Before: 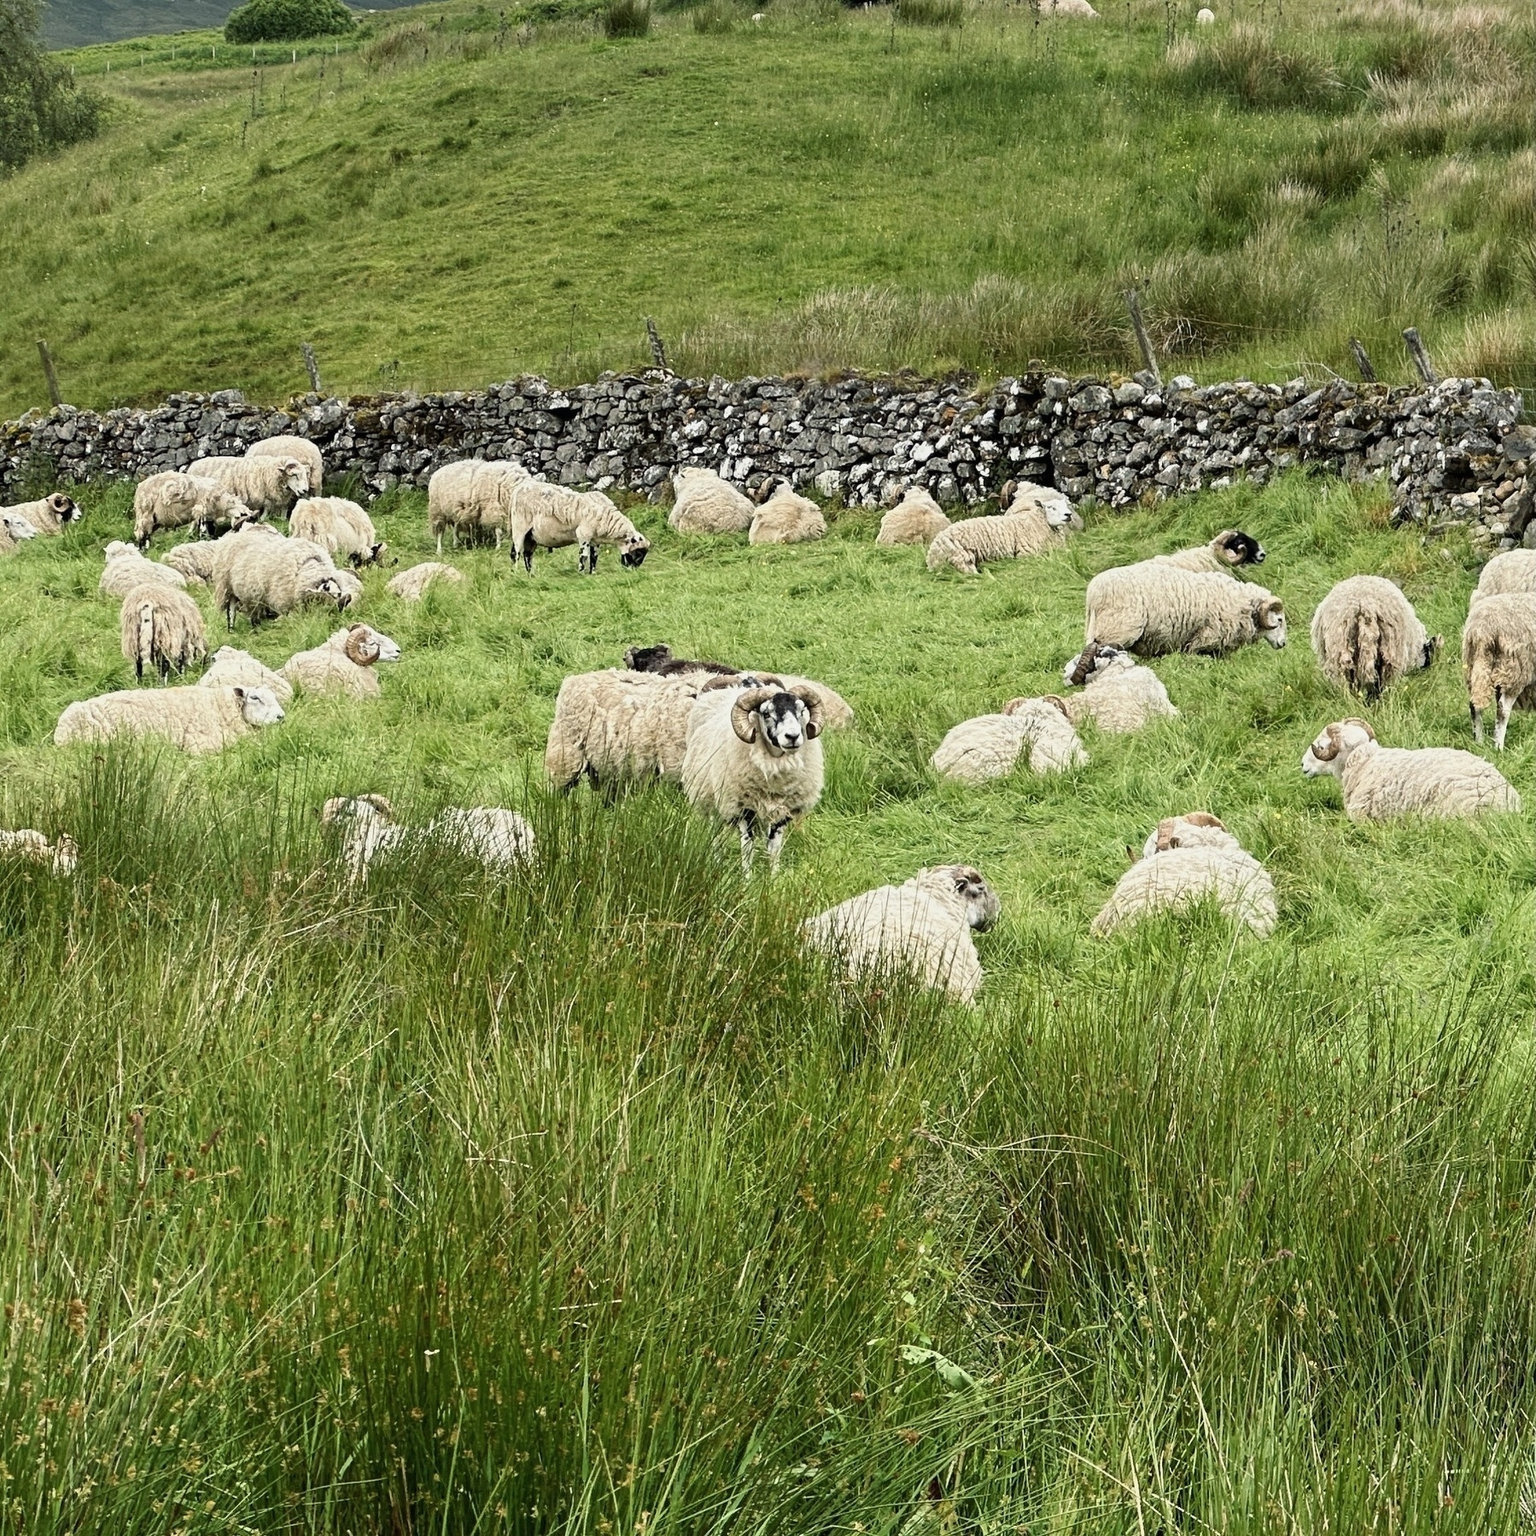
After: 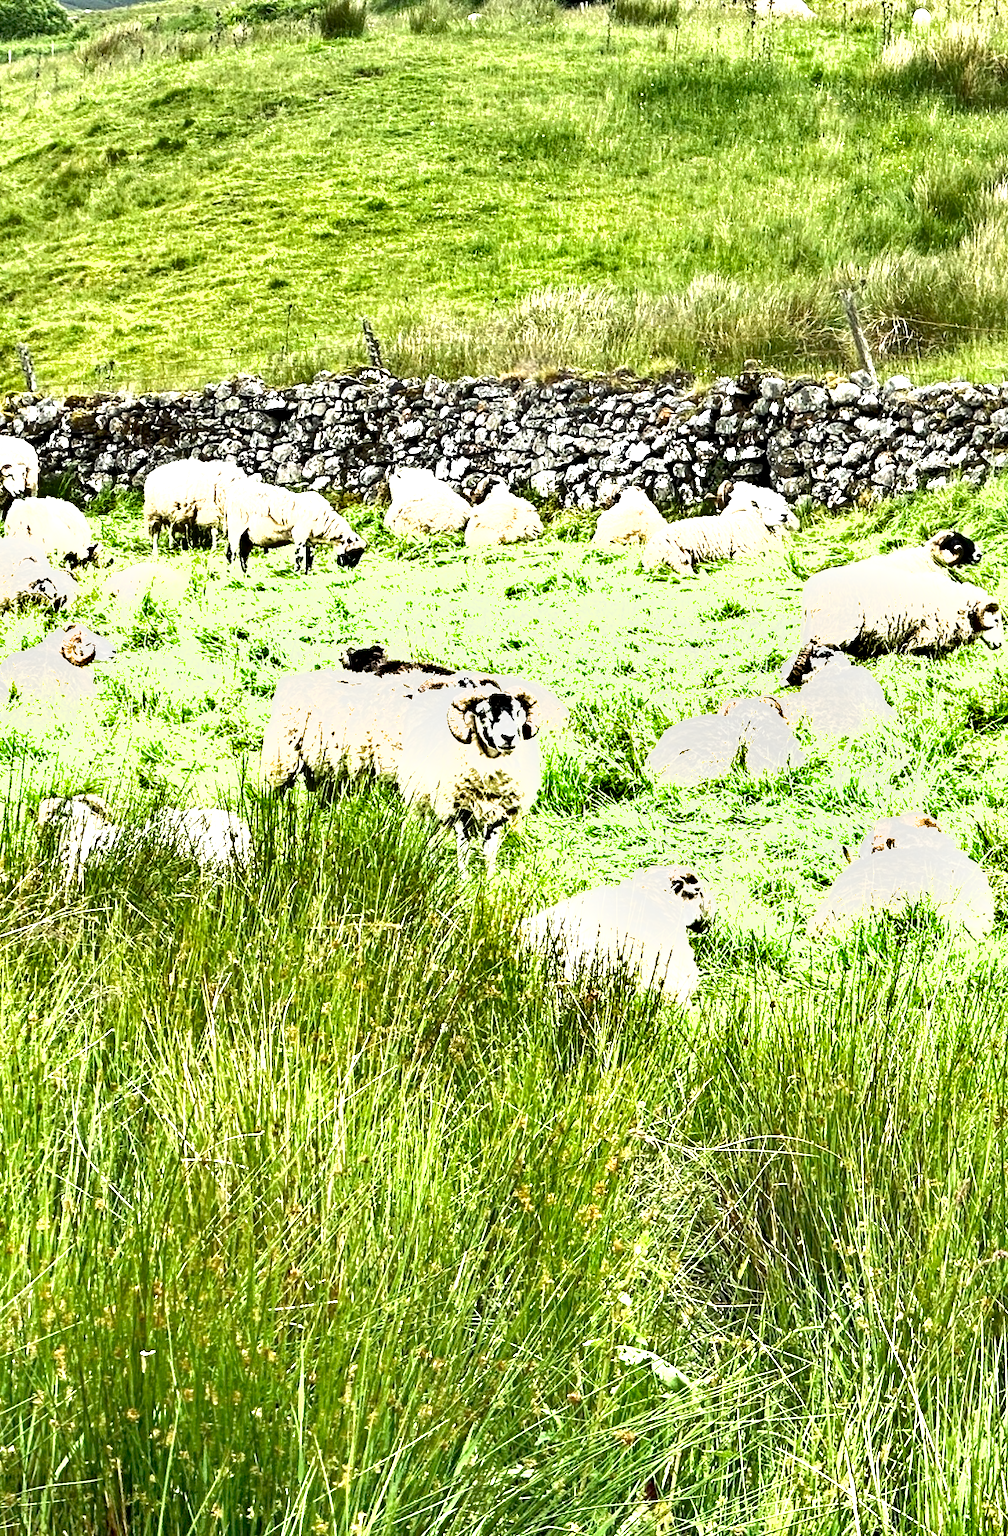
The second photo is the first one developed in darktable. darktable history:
exposure: black level correction 0, exposure 1.74 EV, compensate highlight preservation false
crop and rotate: left 18.546%, right 15.837%
shadows and highlights: low approximation 0.01, soften with gaussian
